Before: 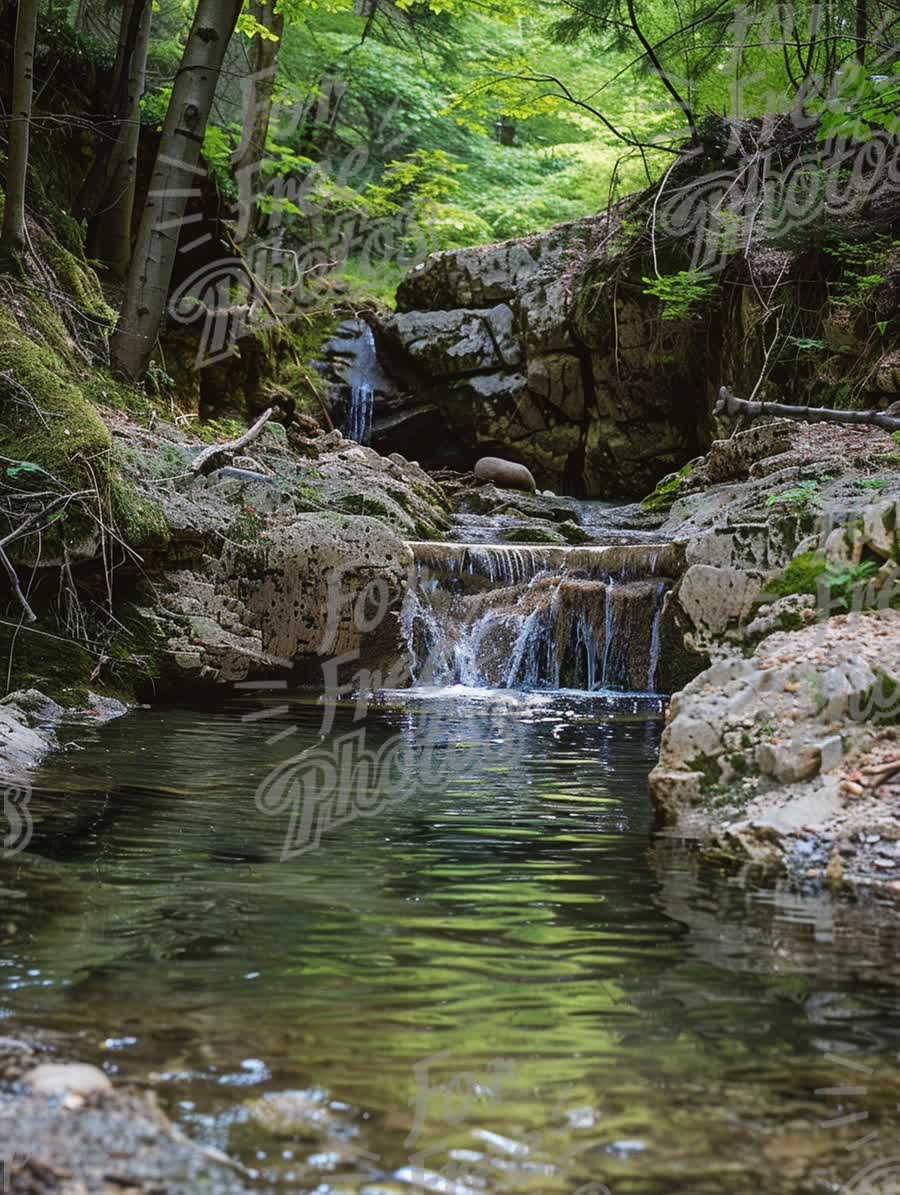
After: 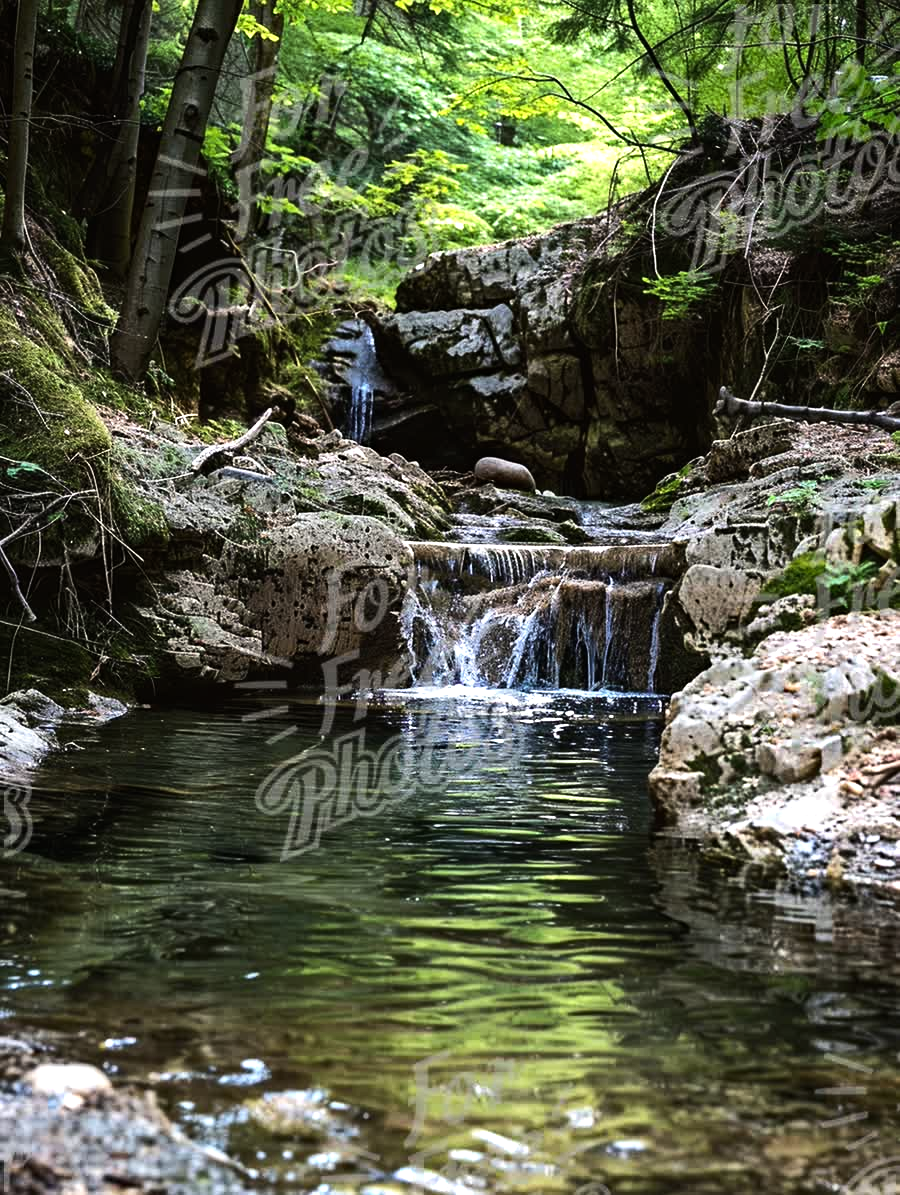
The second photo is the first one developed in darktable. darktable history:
tone equalizer: -8 EV -1.11 EV, -7 EV -1.02 EV, -6 EV -0.846 EV, -5 EV -0.549 EV, -3 EV 0.581 EV, -2 EV 0.89 EV, -1 EV 1 EV, +0 EV 1.07 EV, edges refinement/feathering 500, mask exposure compensation -1.57 EV, preserve details no
haze removal: compatibility mode true, adaptive false
